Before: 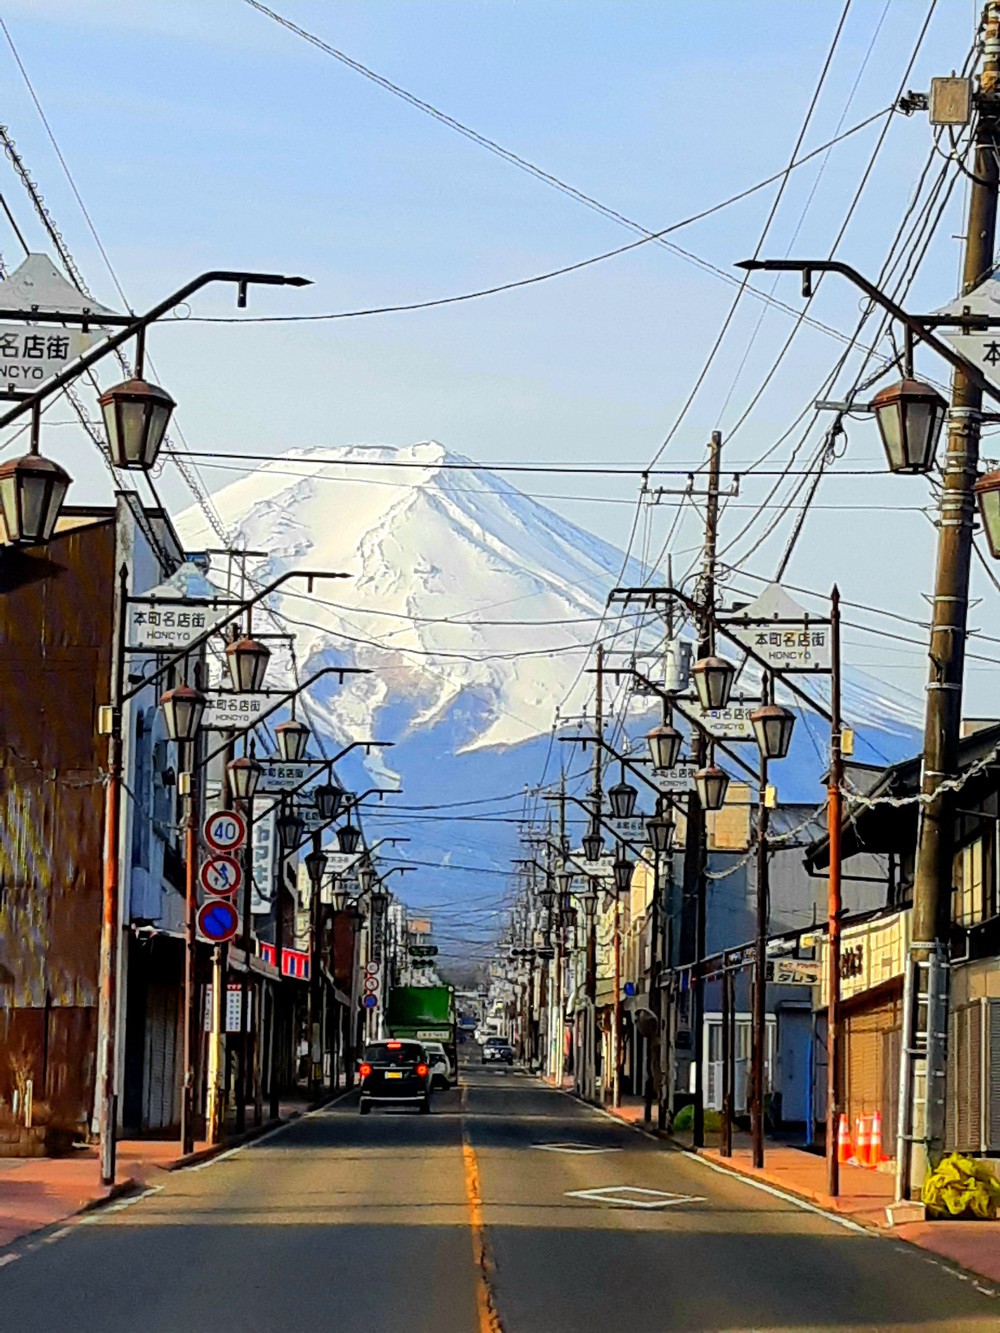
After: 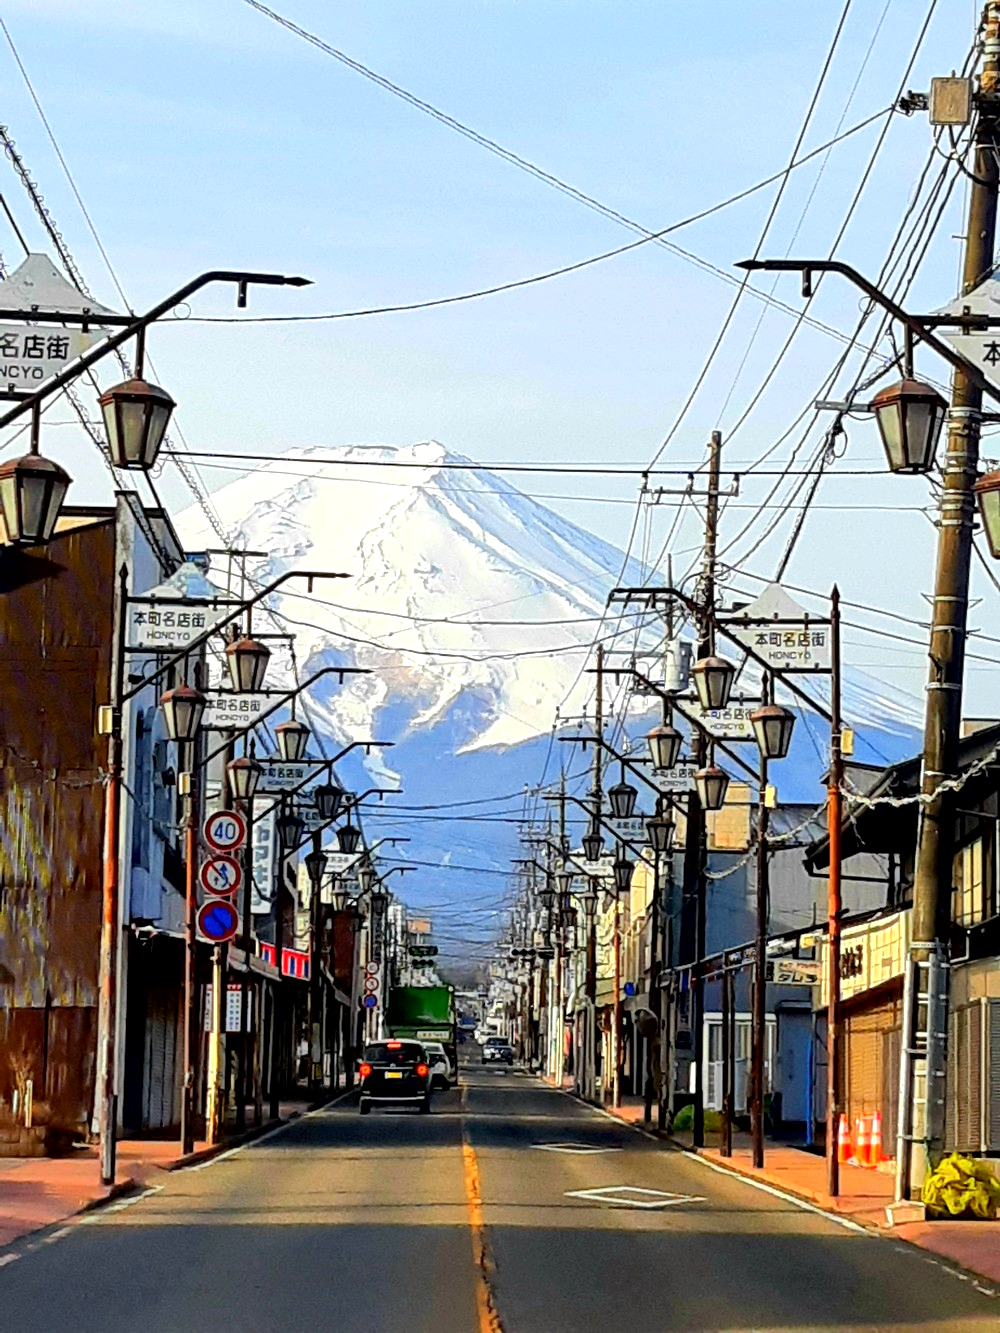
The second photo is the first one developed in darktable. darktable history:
exposure: black level correction 0.001, exposure 0.296 EV, compensate highlight preservation false
local contrast: mode bilateral grid, contrast 19, coarseness 50, detail 119%, midtone range 0.2
